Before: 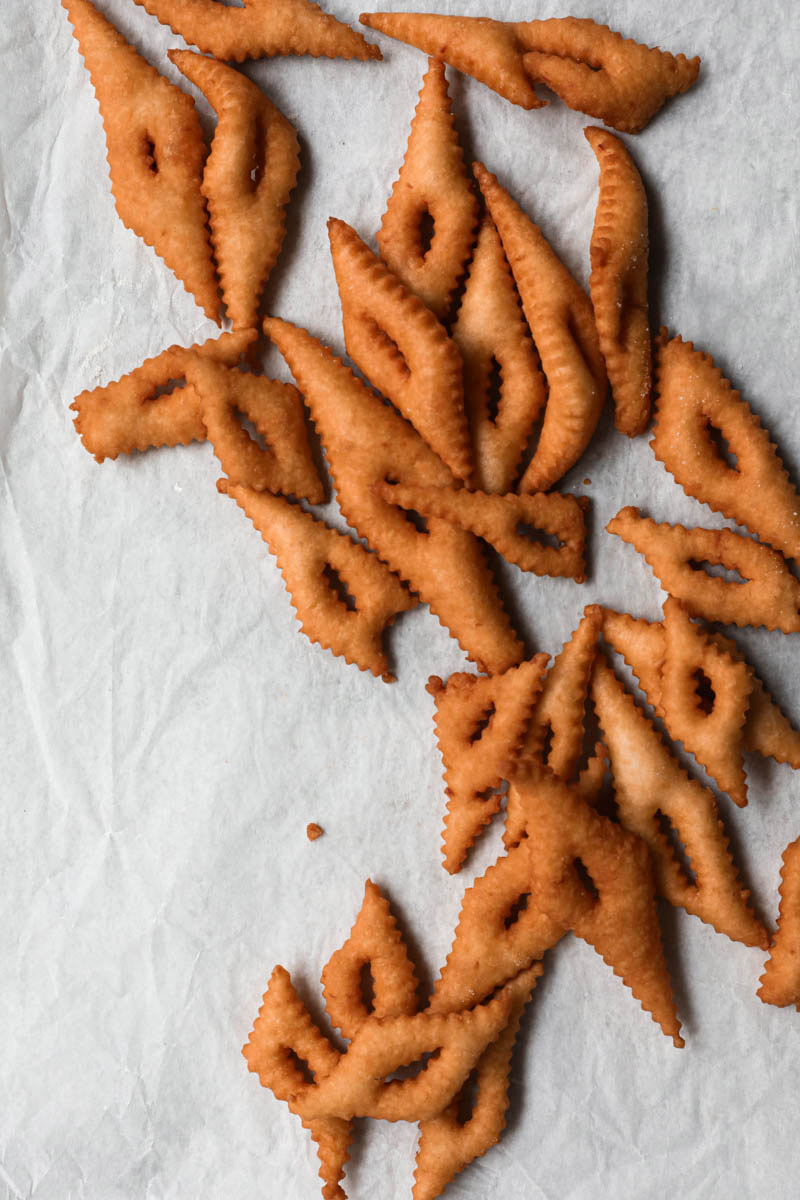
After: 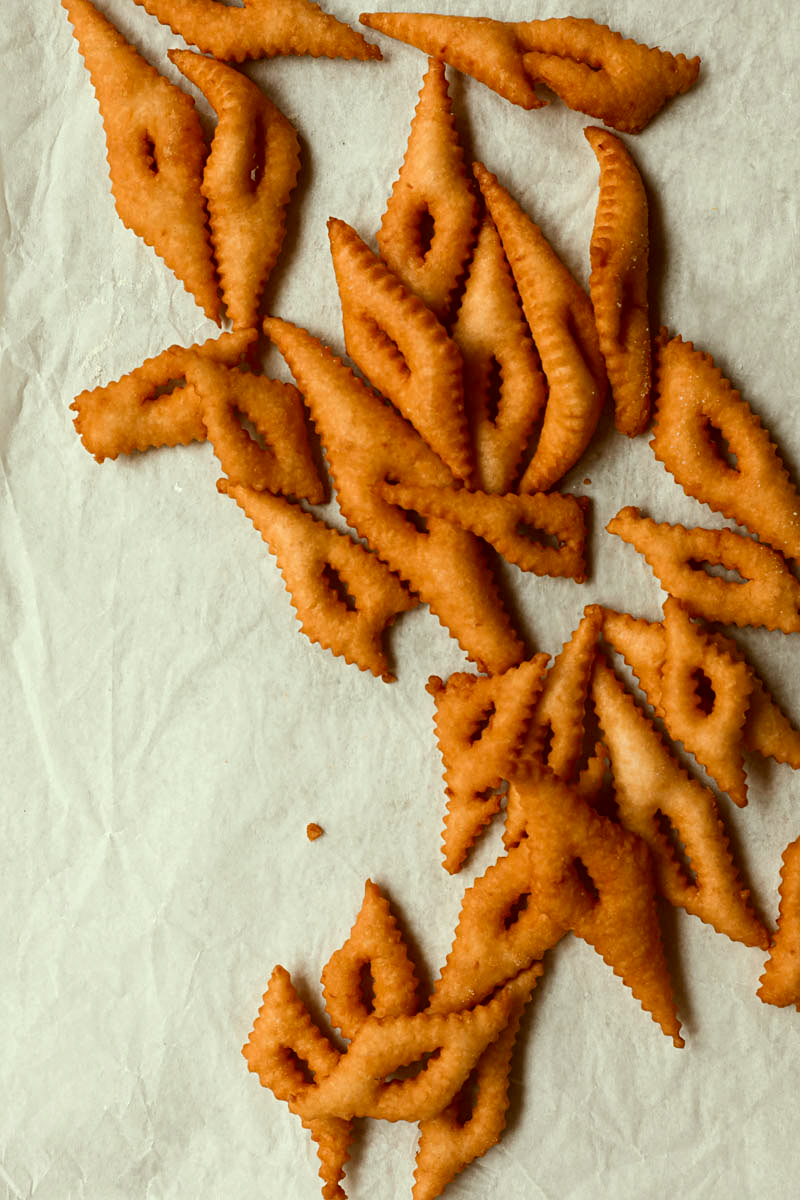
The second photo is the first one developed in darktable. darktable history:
color correction: highlights a* -6.24, highlights b* 9.36, shadows a* 10.75, shadows b* 23.33
sharpen: amount 0.214
